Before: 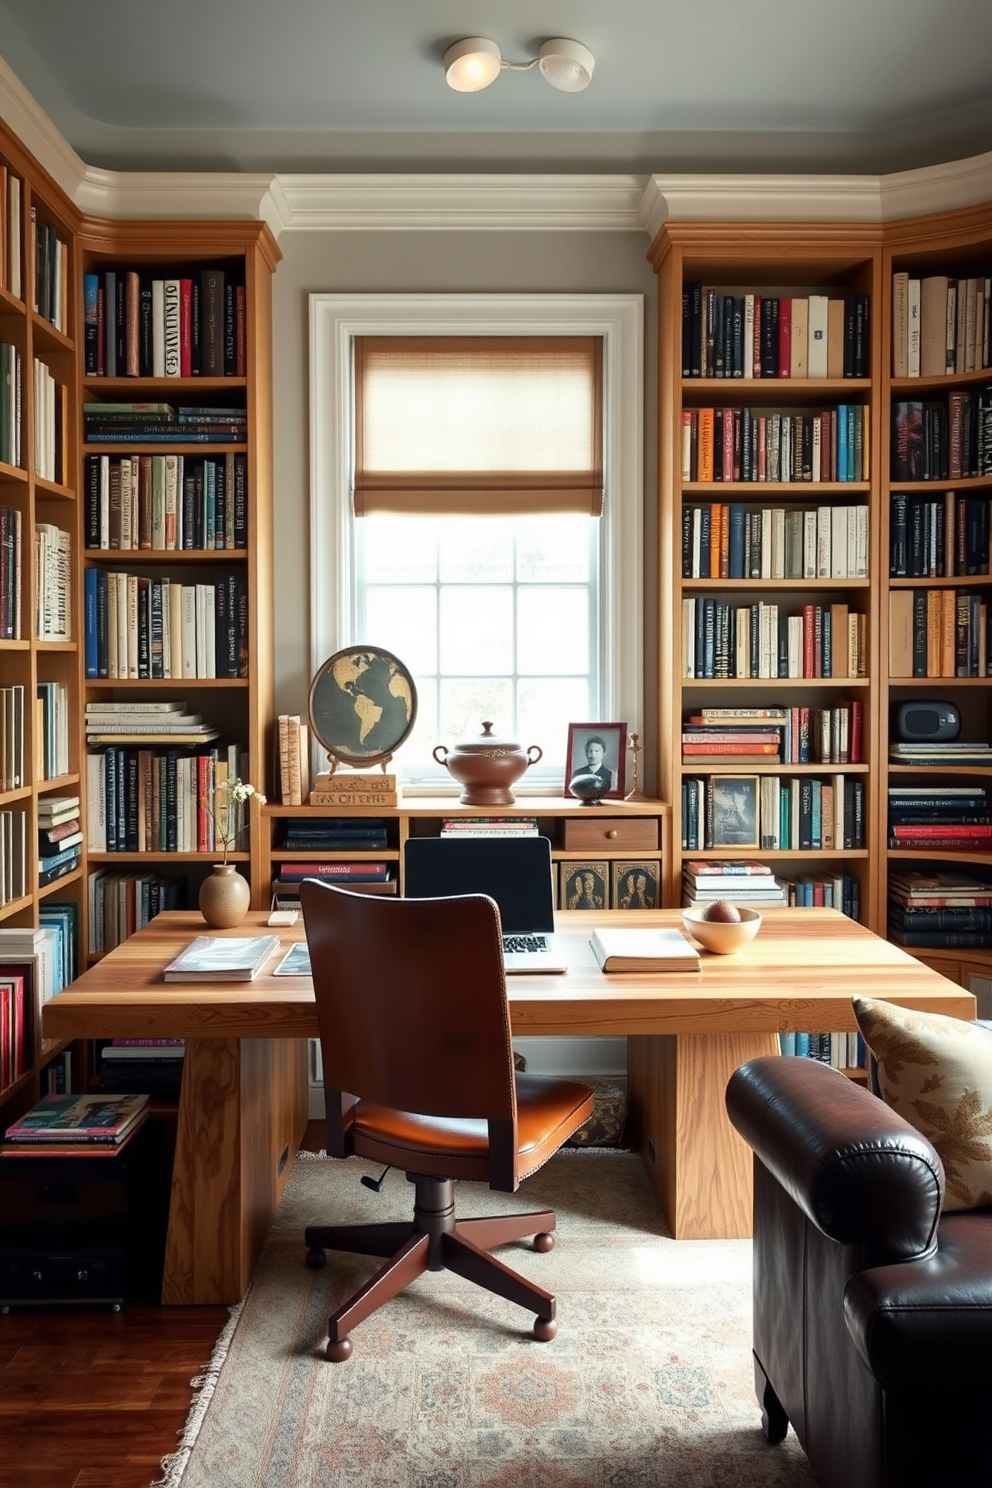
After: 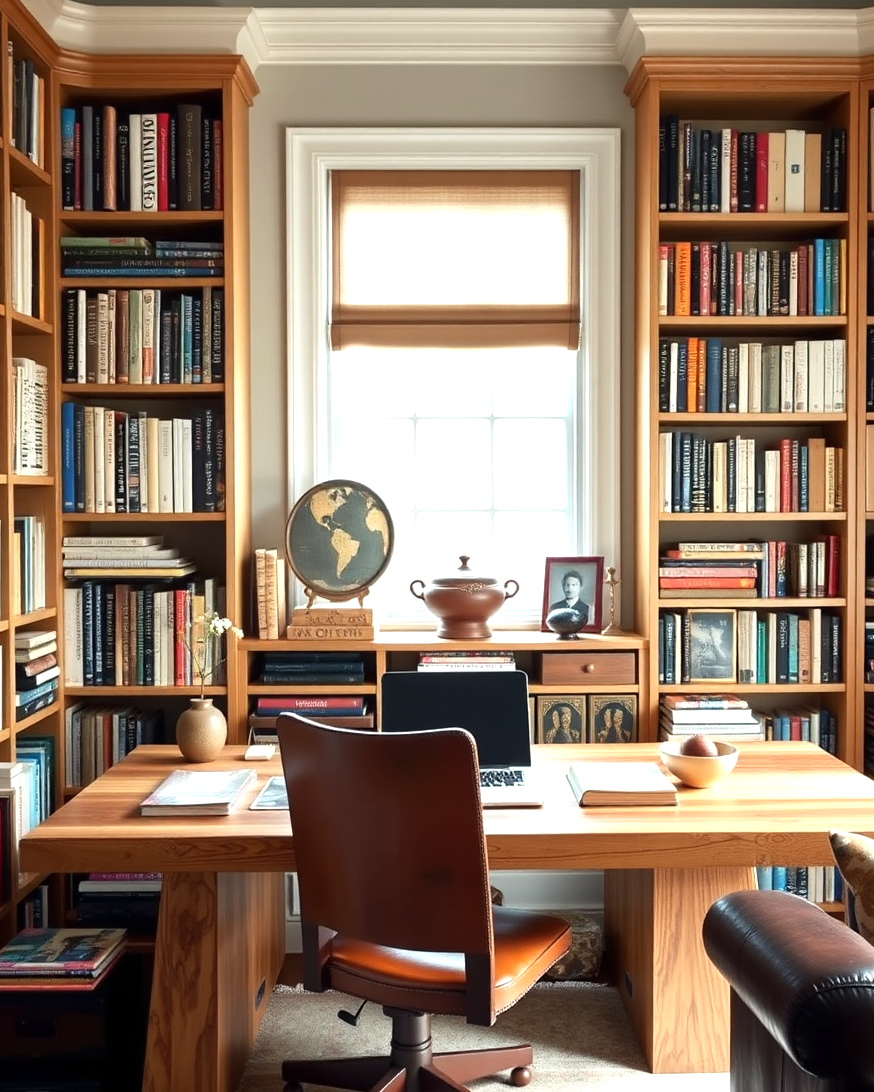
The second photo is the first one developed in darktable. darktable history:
exposure: exposure 0.495 EV, compensate highlight preservation false
crop and rotate: left 2.4%, top 11.163%, right 9.422%, bottom 15.43%
